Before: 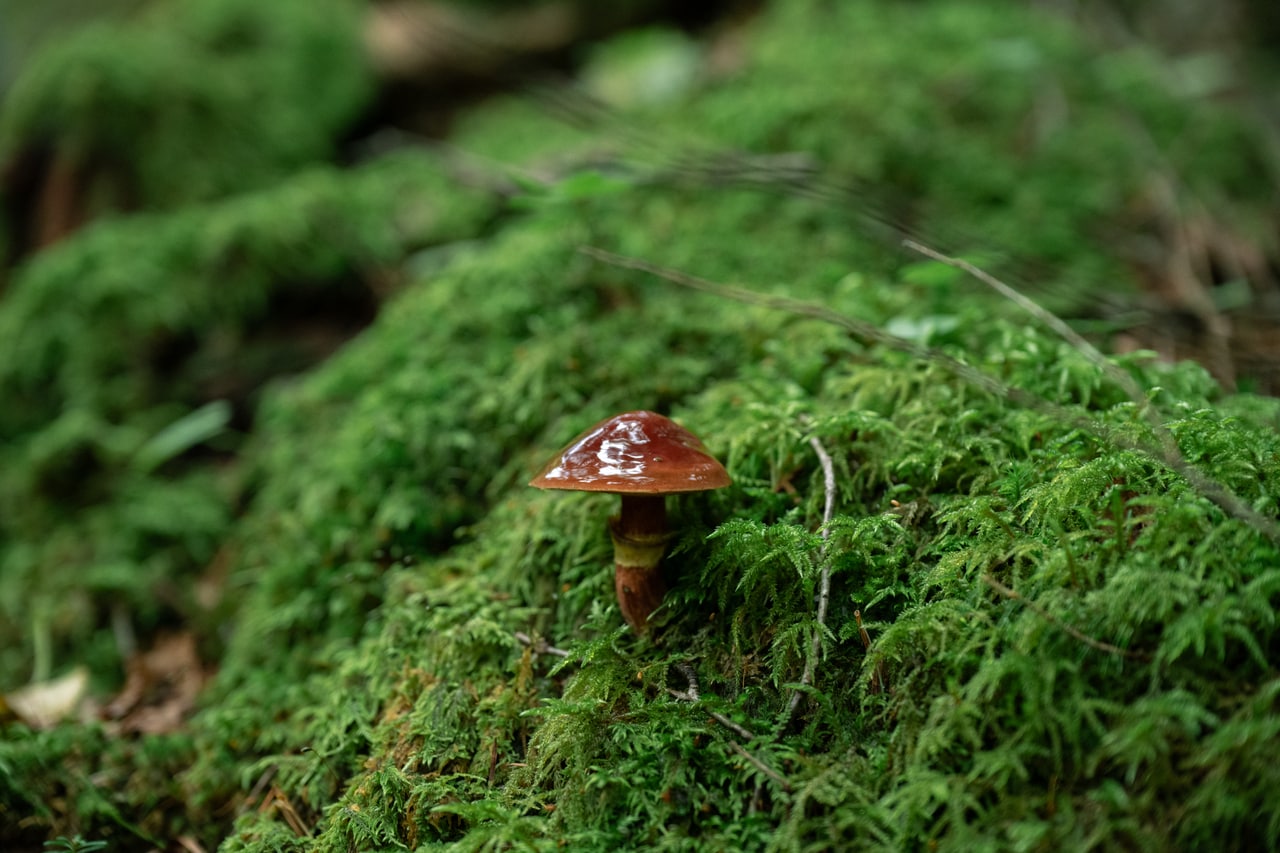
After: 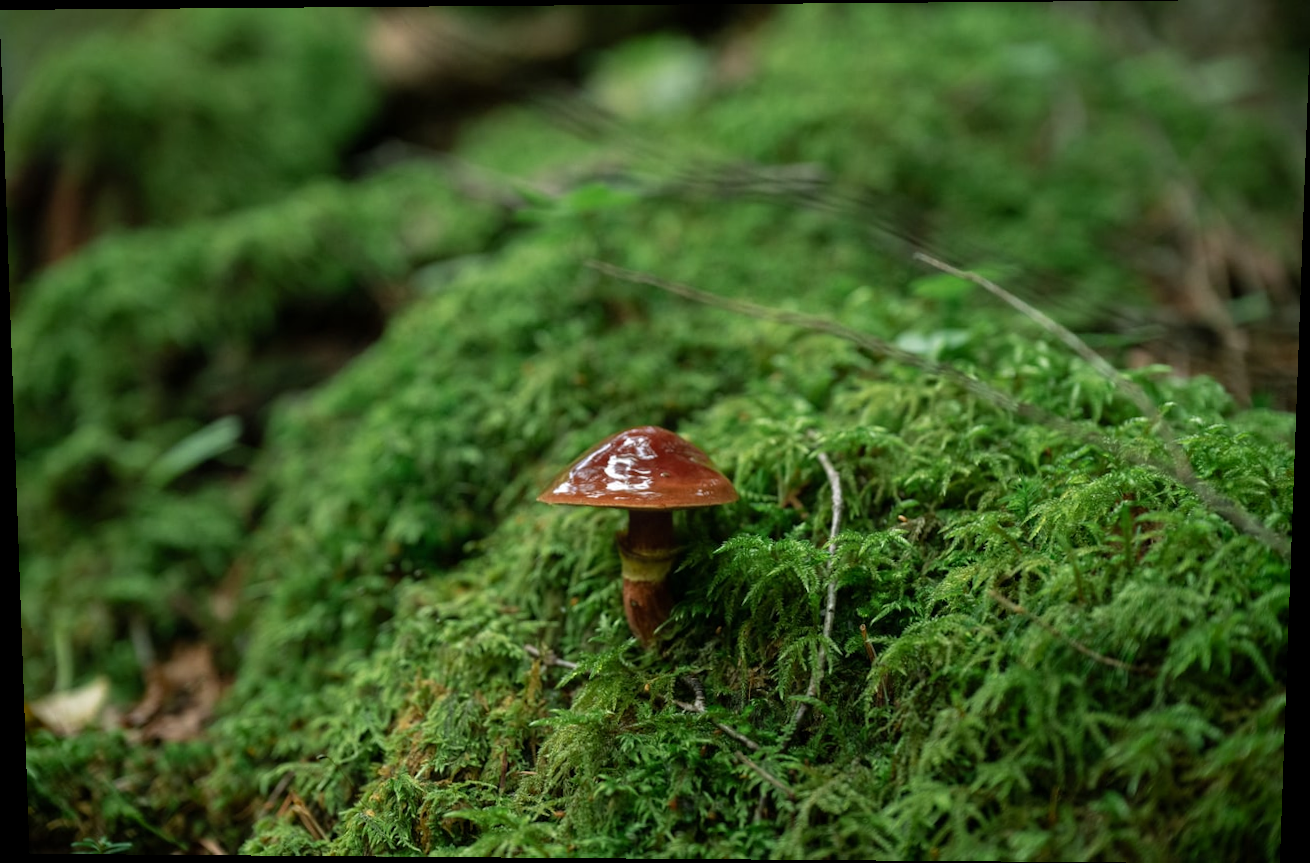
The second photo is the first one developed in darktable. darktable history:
rotate and perspective: lens shift (vertical) 0.048, lens shift (horizontal) -0.024, automatic cropping off
vignetting: brightness -0.233, saturation 0.141
bloom: size 9%, threshold 100%, strength 7%
